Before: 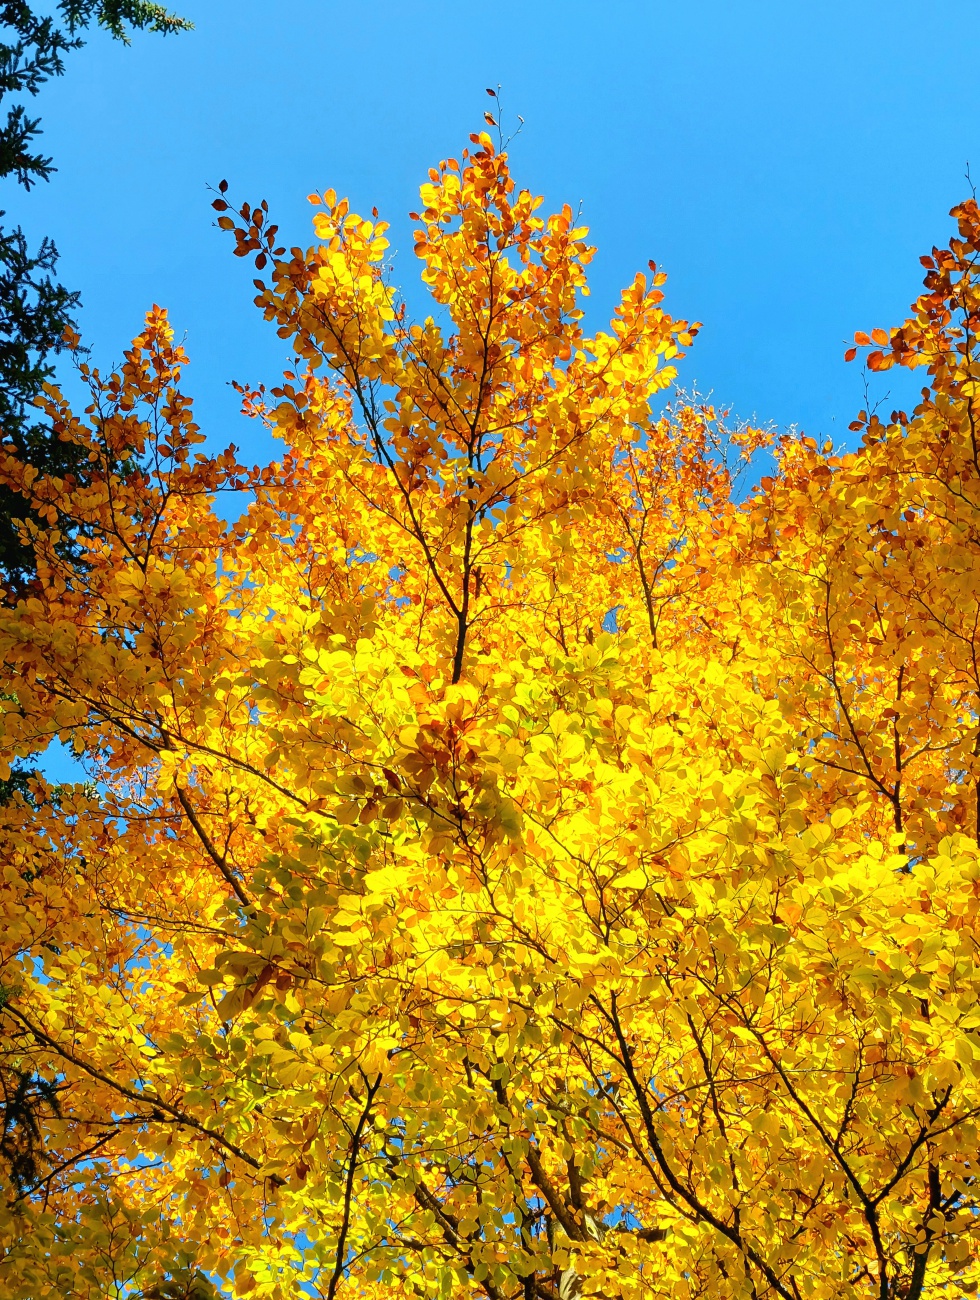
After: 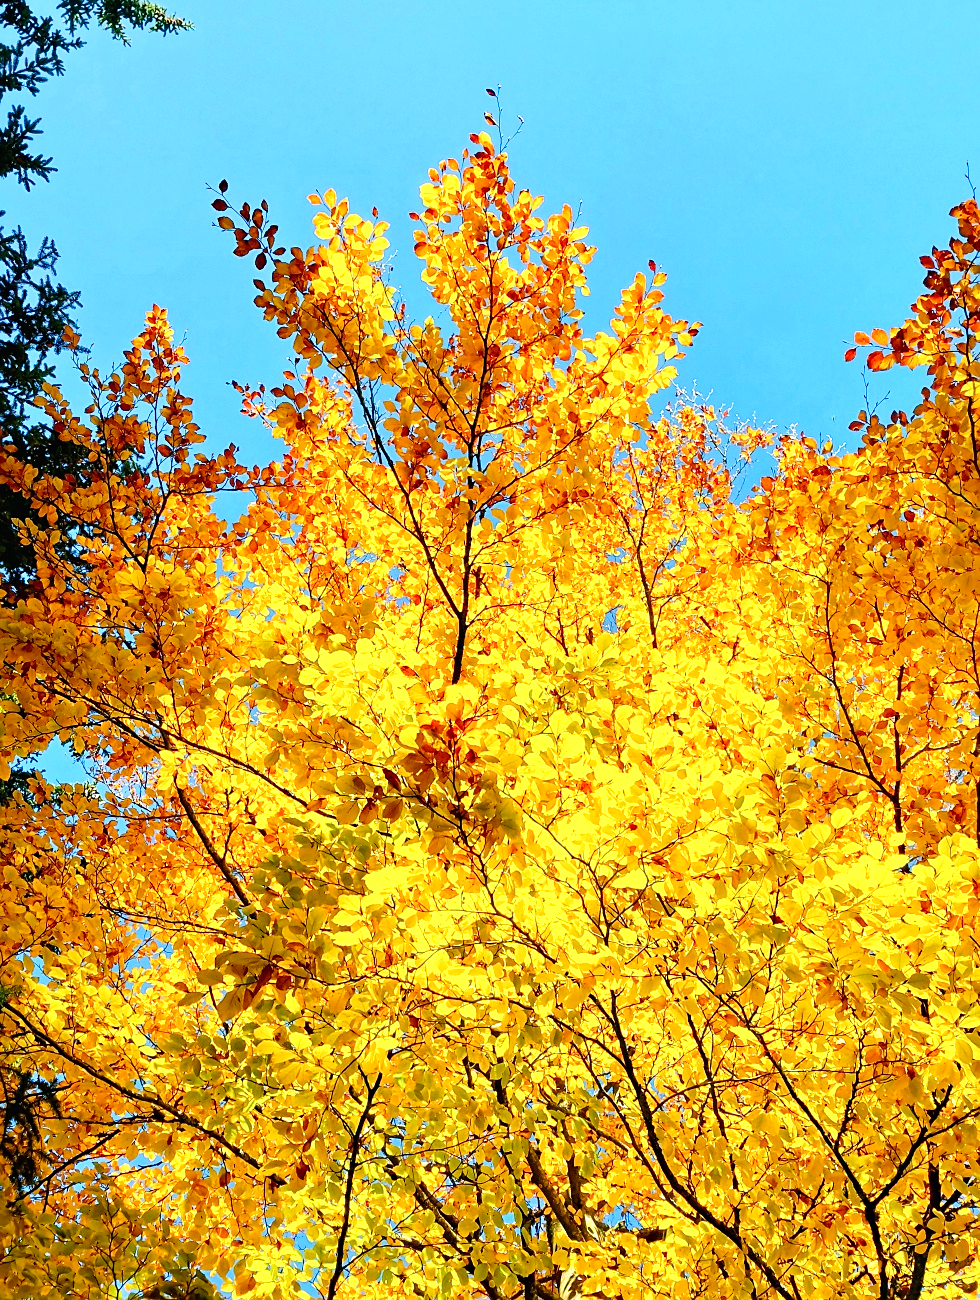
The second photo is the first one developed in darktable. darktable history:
tone curve: curves: ch0 [(0.021, 0) (0.104, 0.052) (0.496, 0.526) (0.737, 0.783) (1, 1)], preserve colors none
haze removal: compatibility mode true, adaptive false
sharpen: radius 1.513, amount 0.37, threshold 1.16
exposure: black level correction -0.002, exposure 0.541 EV, compensate highlight preservation false
local contrast: mode bilateral grid, contrast 9, coarseness 25, detail 111%, midtone range 0.2
